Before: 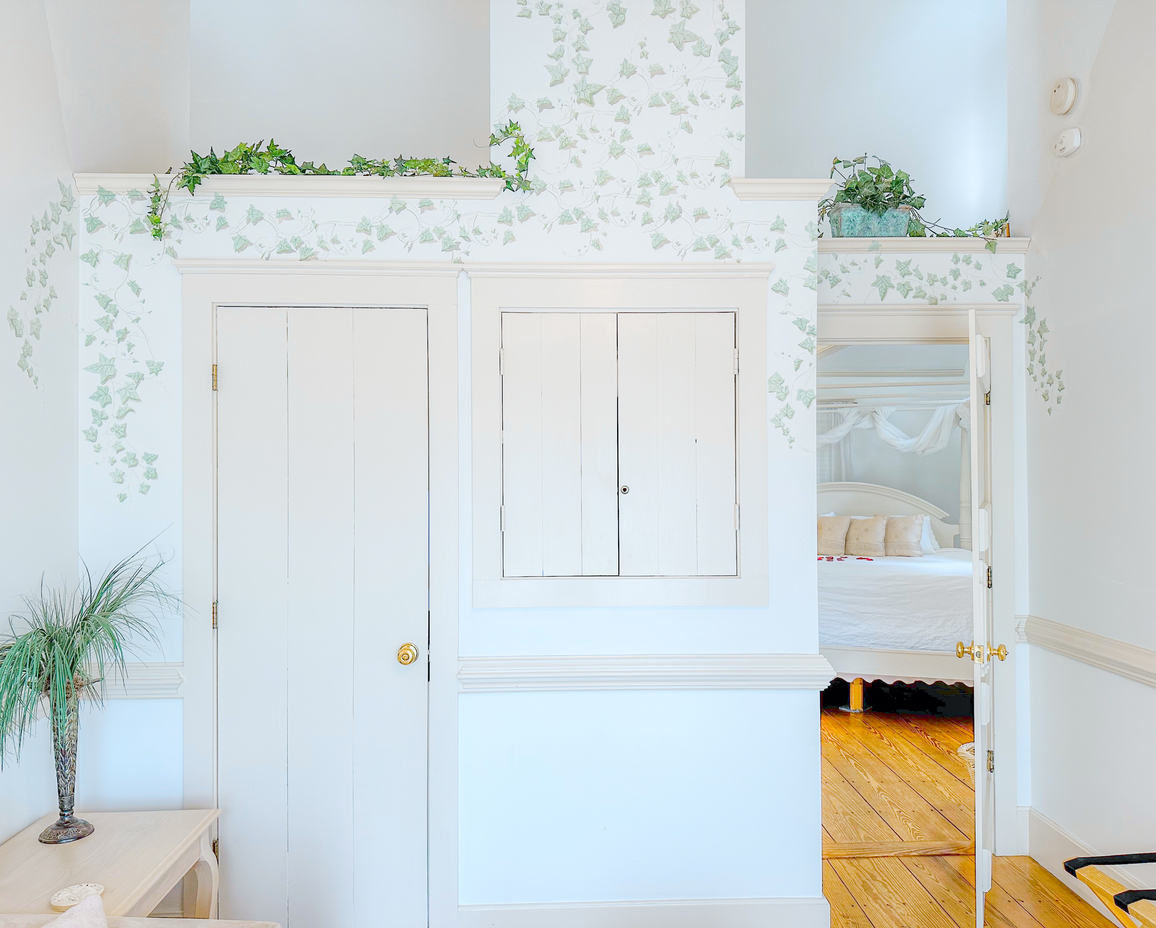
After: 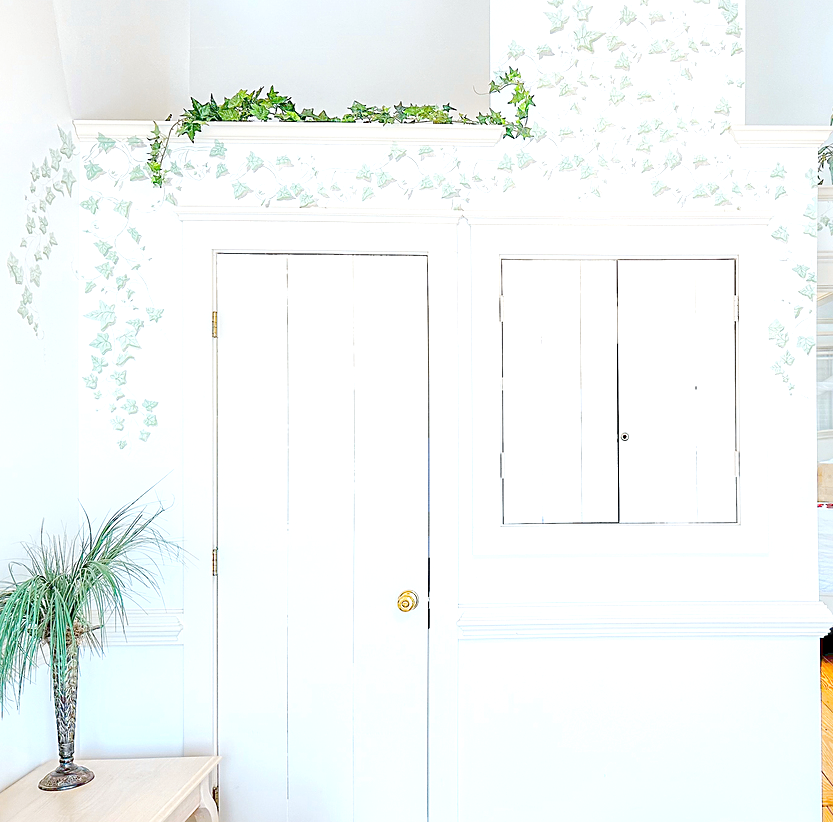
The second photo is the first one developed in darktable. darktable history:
crop: top 5.796%, right 27.905%, bottom 5.569%
sharpen: on, module defaults
local contrast: highlights 105%, shadows 100%, detail 119%, midtone range 0.2
exposure: black level correction 0, exposure 0.5 EV, compensate highlight preservation false
